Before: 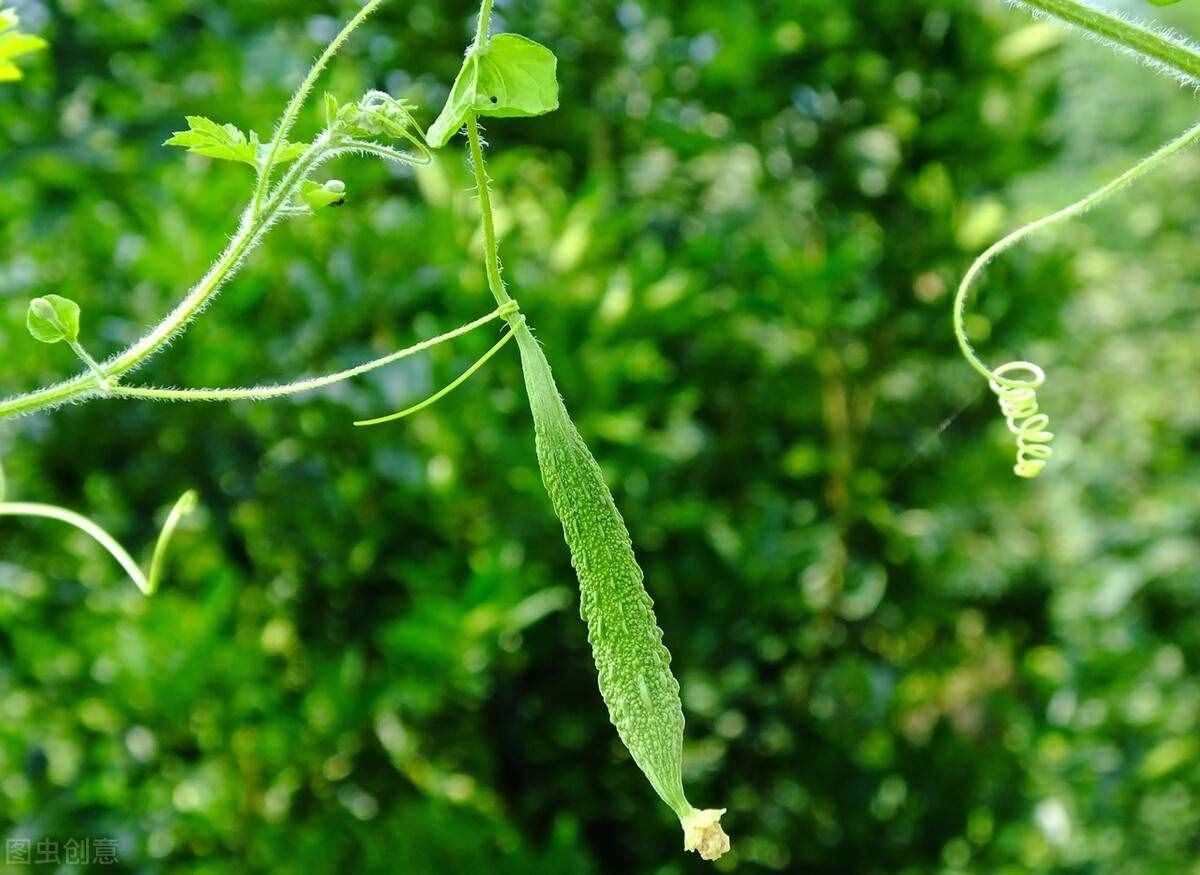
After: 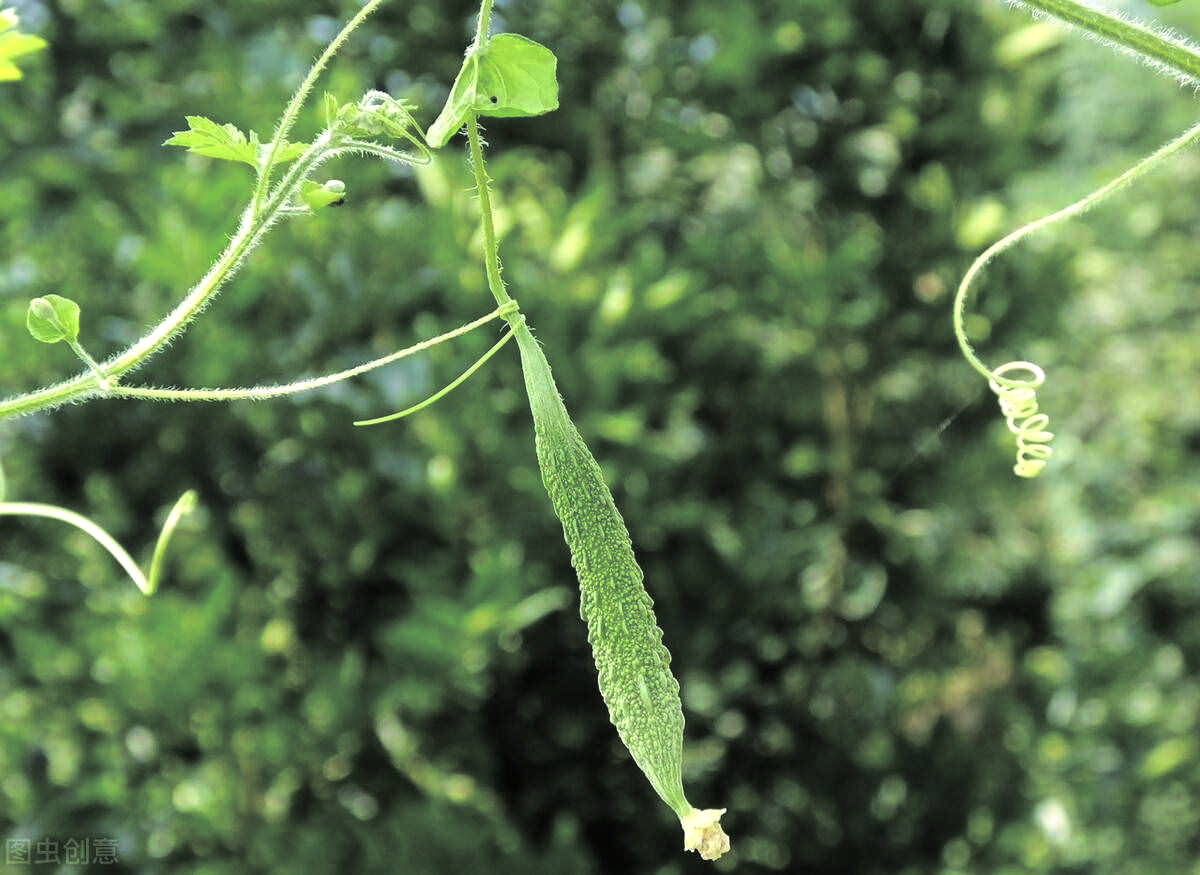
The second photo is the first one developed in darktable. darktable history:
shadows and highlights: shadows -12.5, white point adjustment 4, highlights 28.33
split-toning: shadows › hue 43.2°, shadows › saturation 0, highlights › hue 50.4°, highlights › saturation 1
color contrast: green-magenta contrast 0.84, blue-yellow contrast 0.86
